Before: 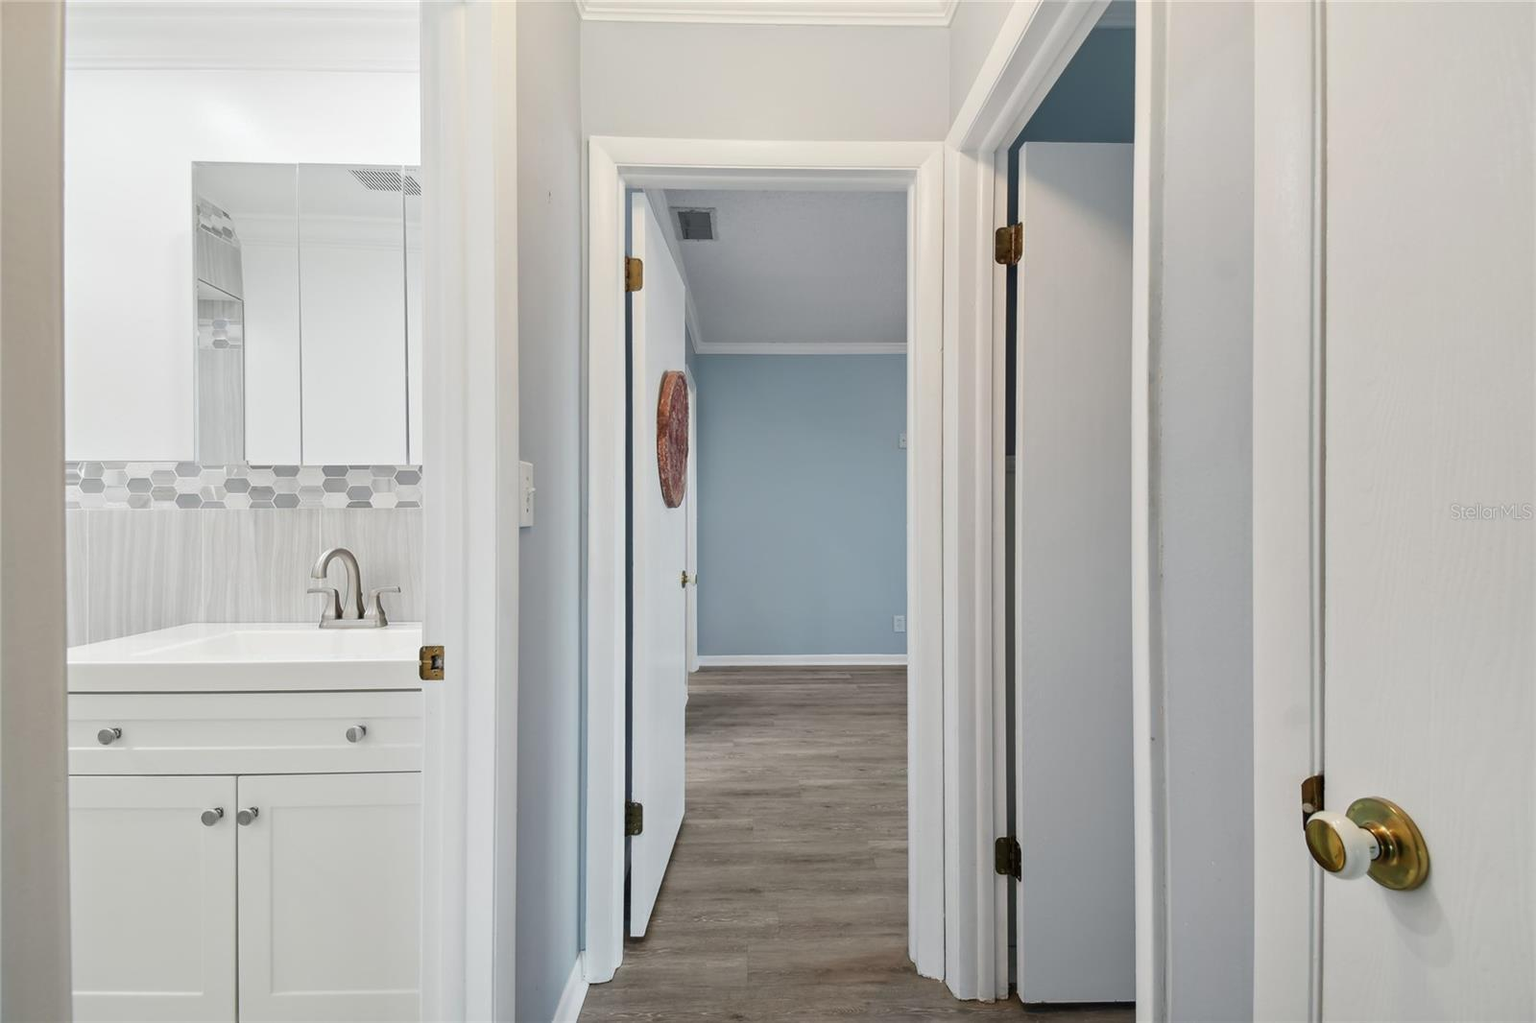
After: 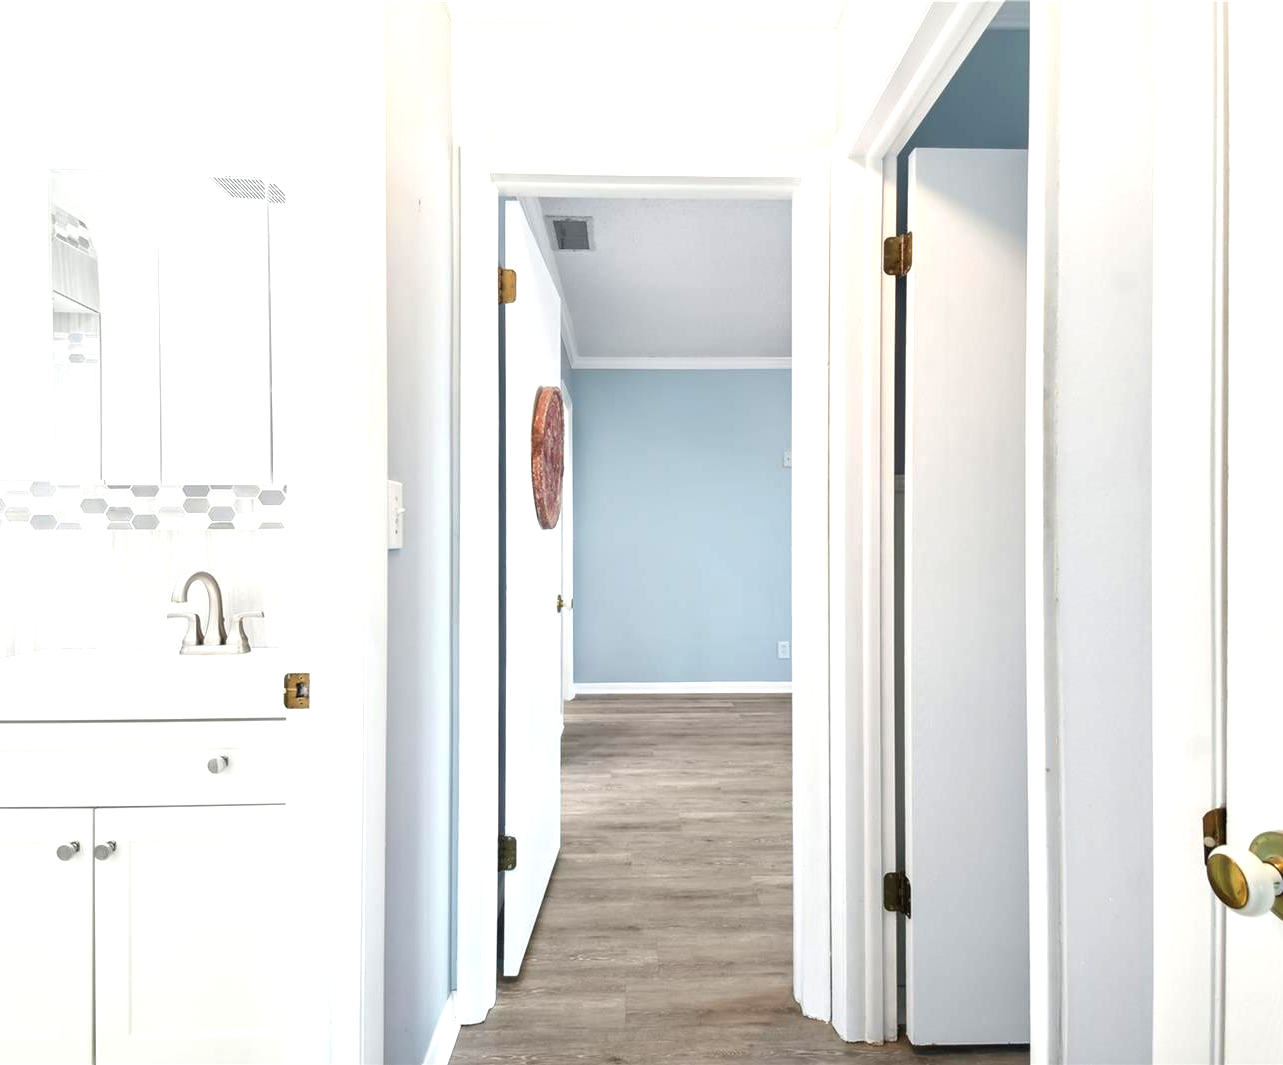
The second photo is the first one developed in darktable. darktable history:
crop and rotate: left 9.619%, right 10.149%
exposure: black level correction 0, exposure 1.001 EV, compensate highlight preservation false
